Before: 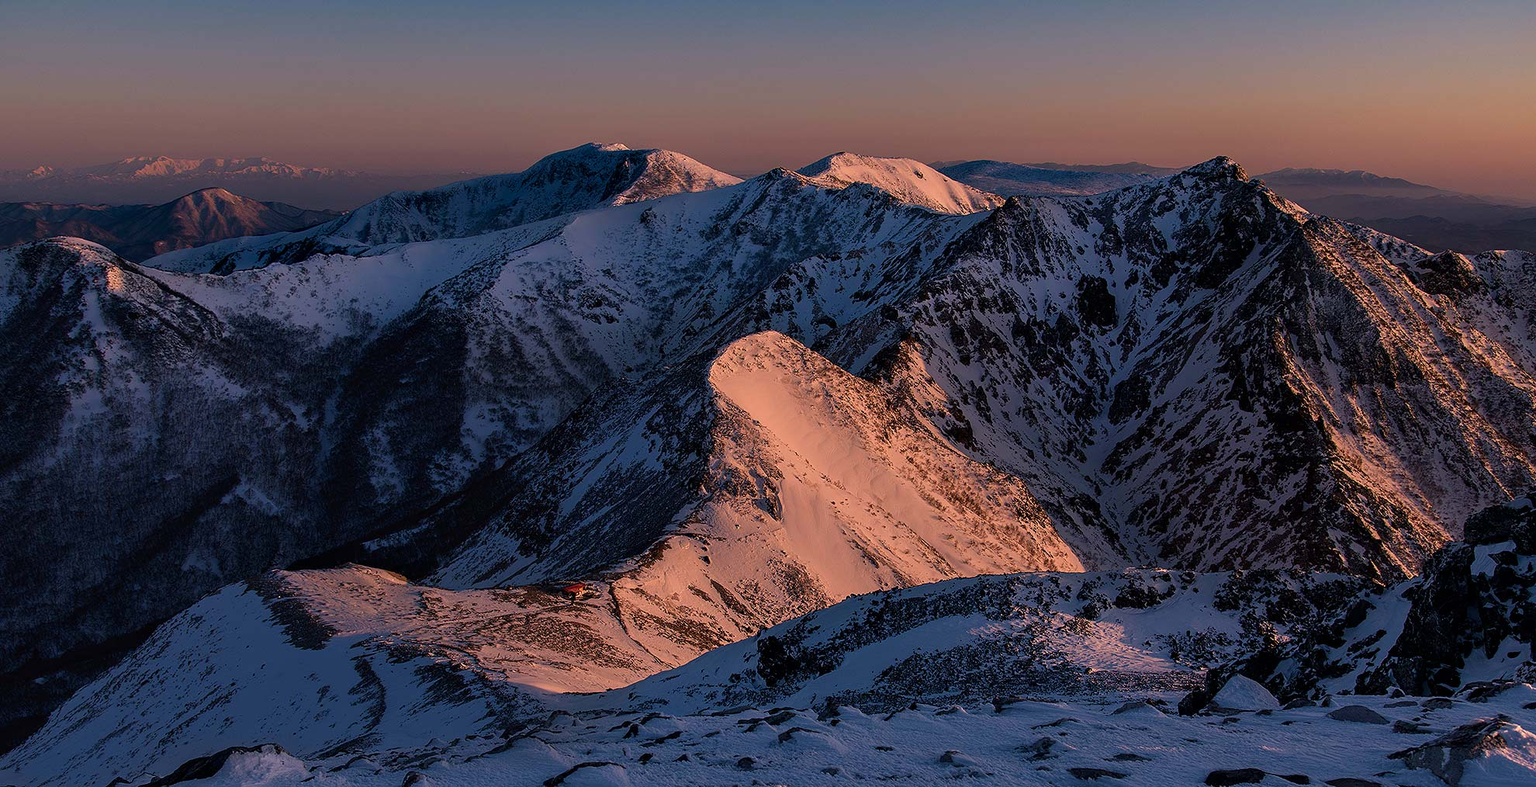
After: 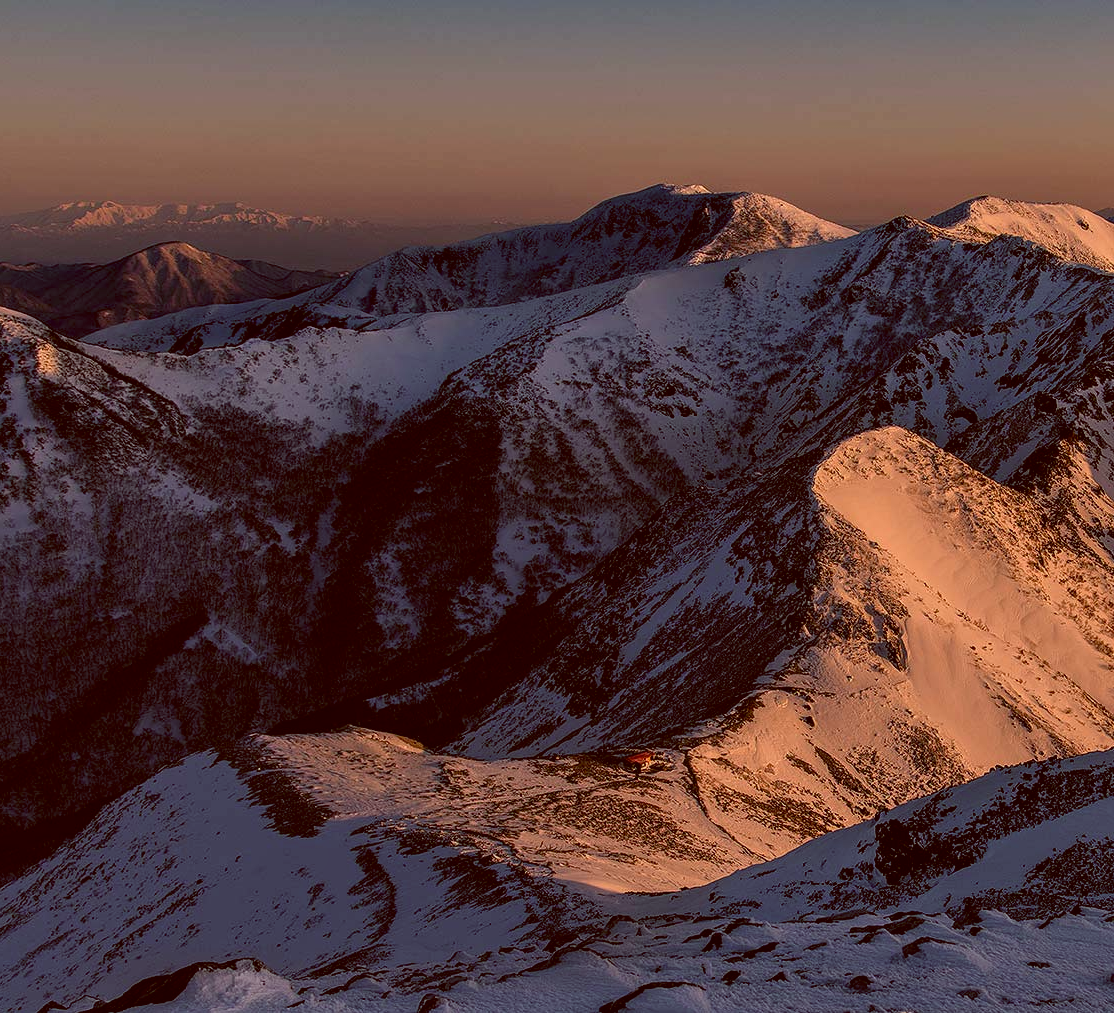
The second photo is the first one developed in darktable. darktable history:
crop: left 5.114%, right 38.589%
color balance: lift [1.001, 1.007, 1, 0.993], gamma [1.023, 1.026, 1.01, 0.974], gain [0.964, 1.059, 1.073, 0.927]
local contrast: on, module defaults
